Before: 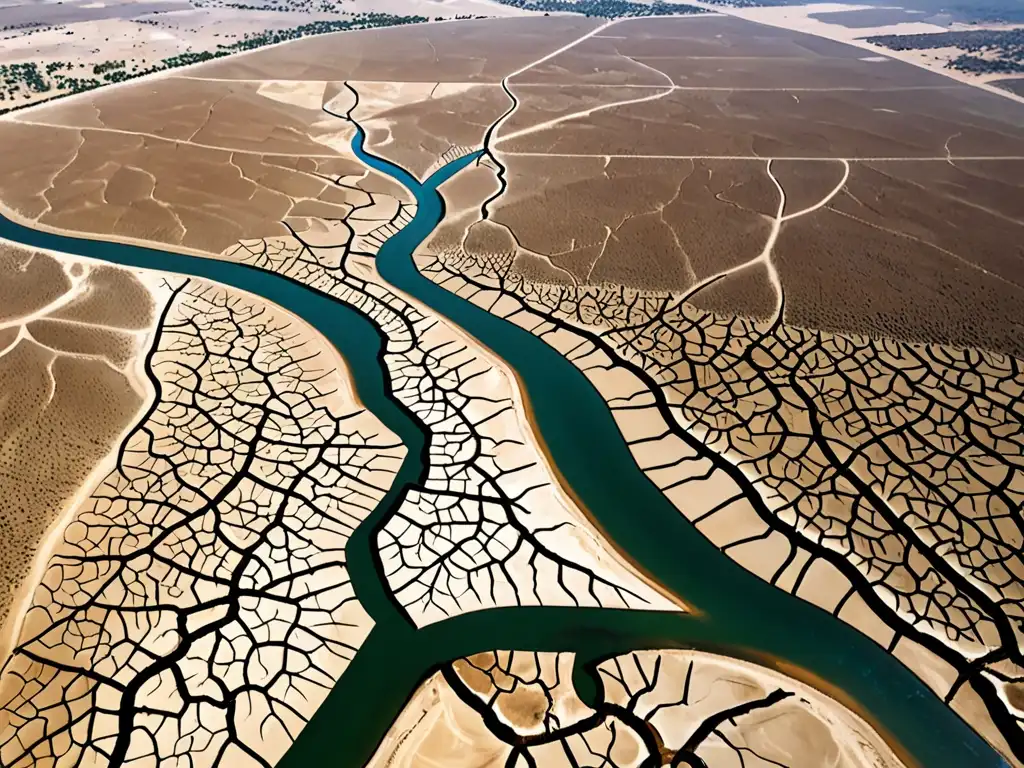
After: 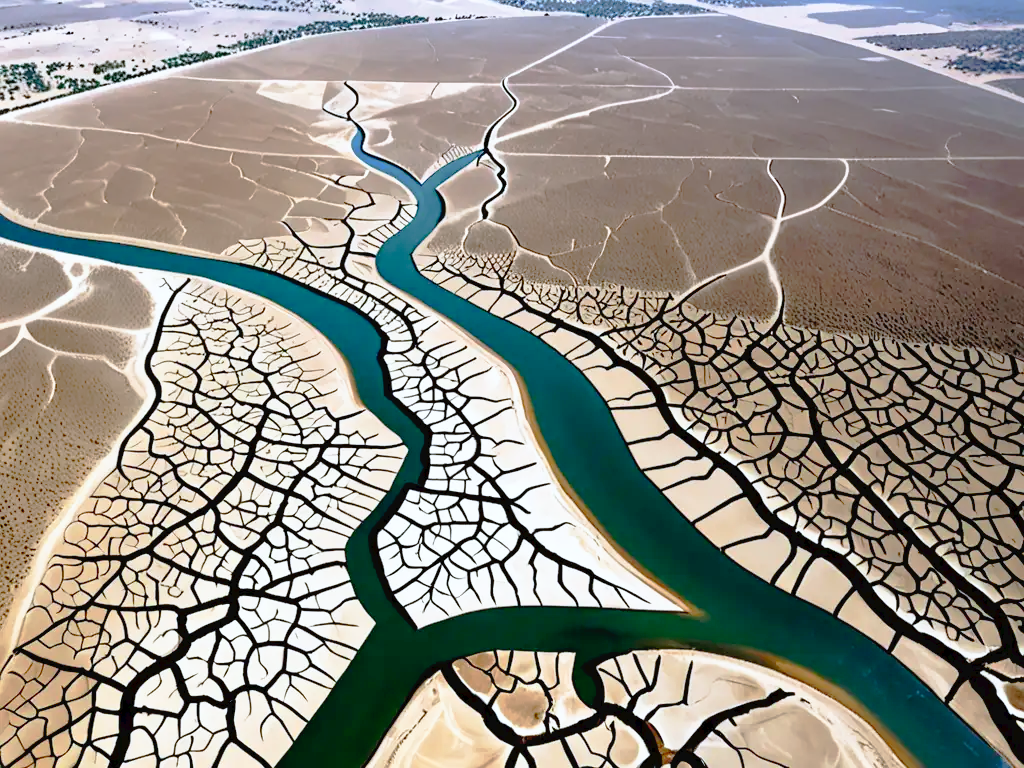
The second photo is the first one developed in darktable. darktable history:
color calibration: x 0.37, y 0.382, temperature 4318.73 K
tone curve: curves: ch0 [(0, 0) (0.003, 0.03) (0.011, 0.03) (0.025, 0.033) (0.044, 0.038) (0.069, 0.057) (0.1, 0.109) (0.136, 0.174) (0.177, 0.243) (0.224, 0.313) (0.277, 0.391) (0.335, 0.464) (0.399, 0.515) (0.468, 0.563) (0.543, 0.616) (0.623, 0.679) (0.709, 0.766) (0.801, 0.865) (0.898, 0.948) (1, 1)], preserve colors none
